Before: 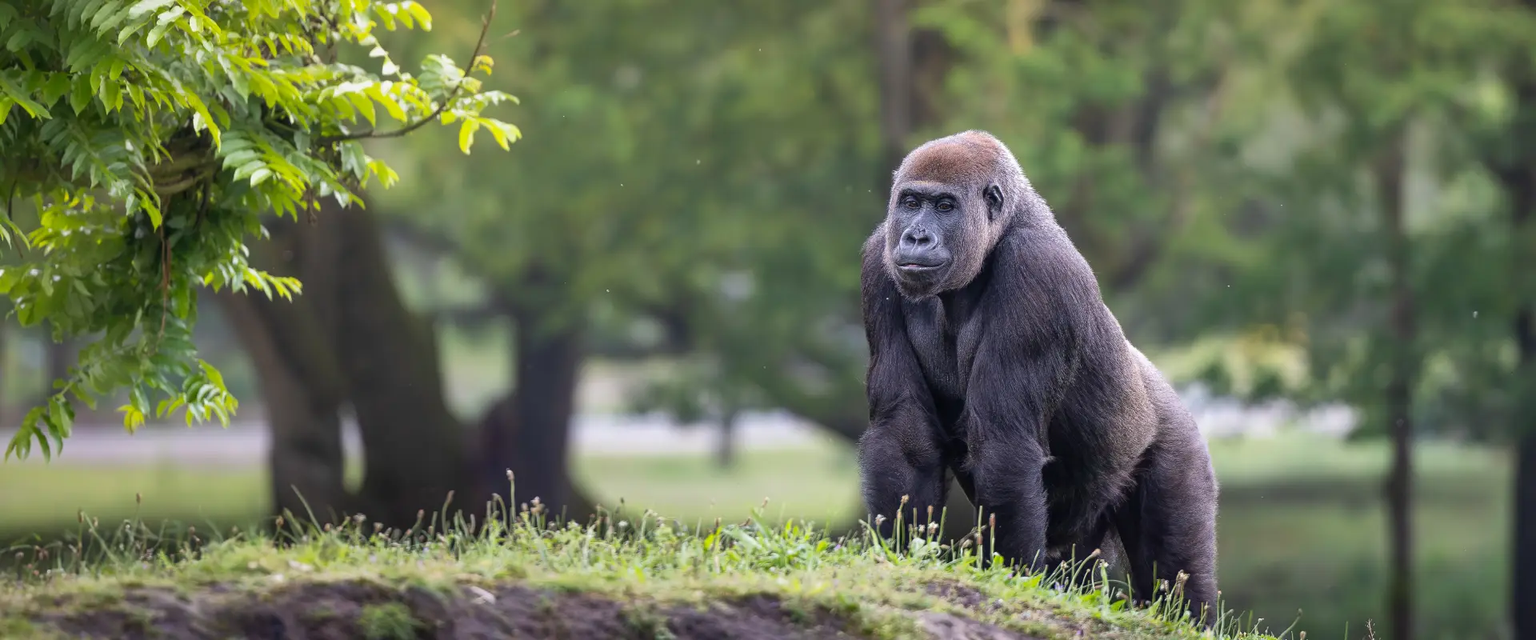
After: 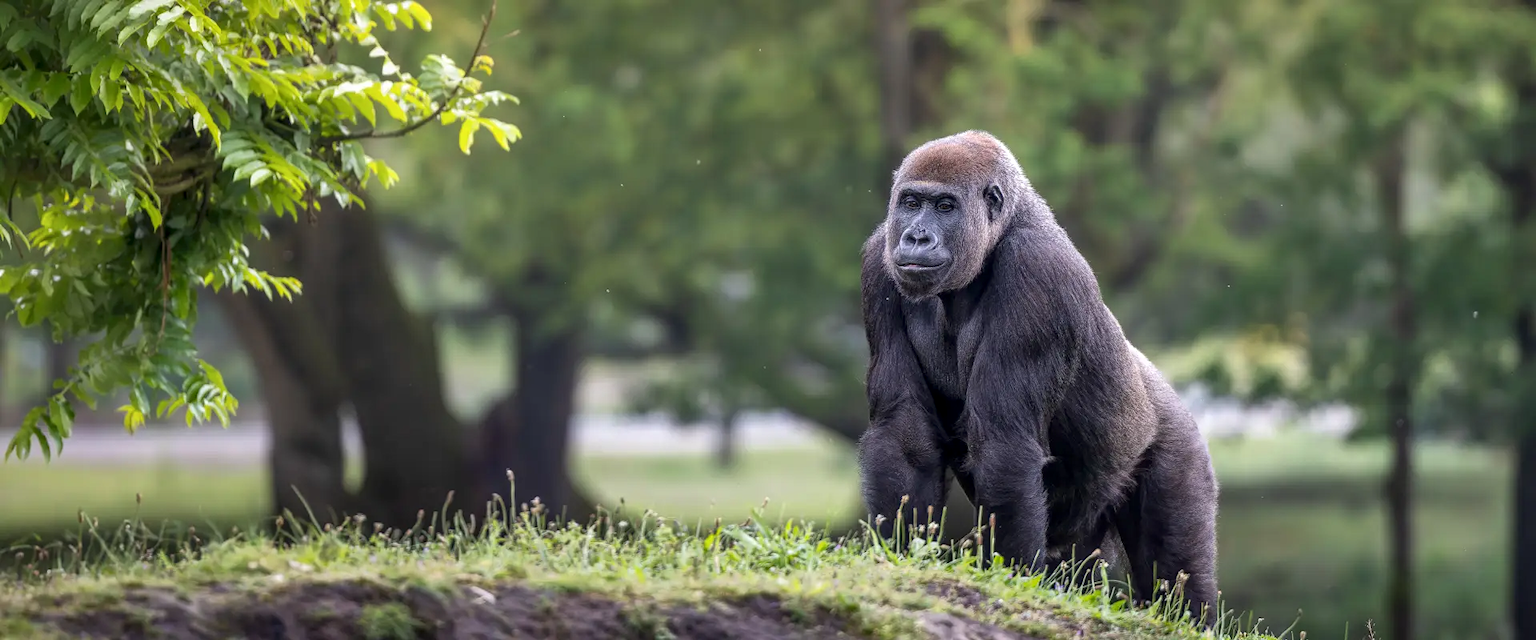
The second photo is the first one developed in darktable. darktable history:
base curve: curves: ch0 [(0, 0) (0.303, 0.277) (1, 1)]
local contrast: on, module defaults
